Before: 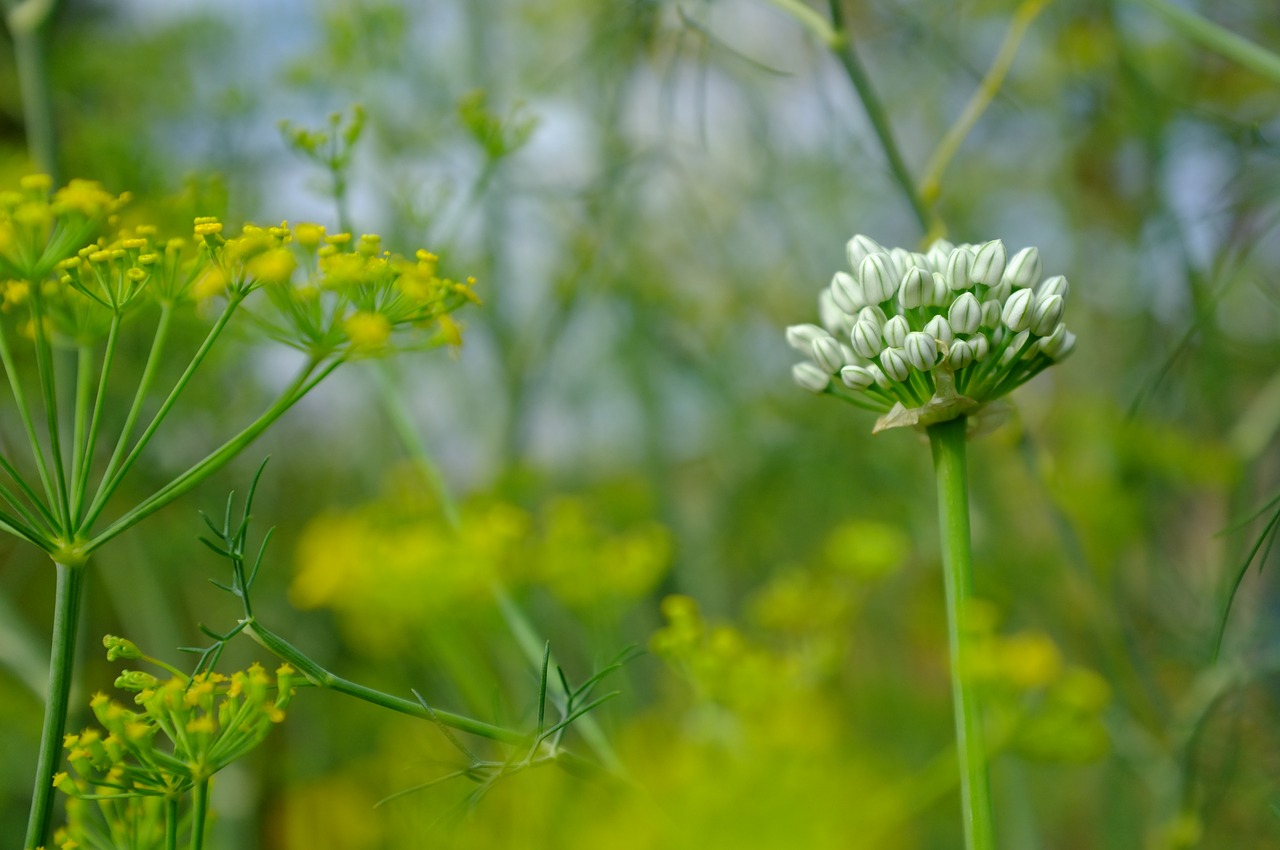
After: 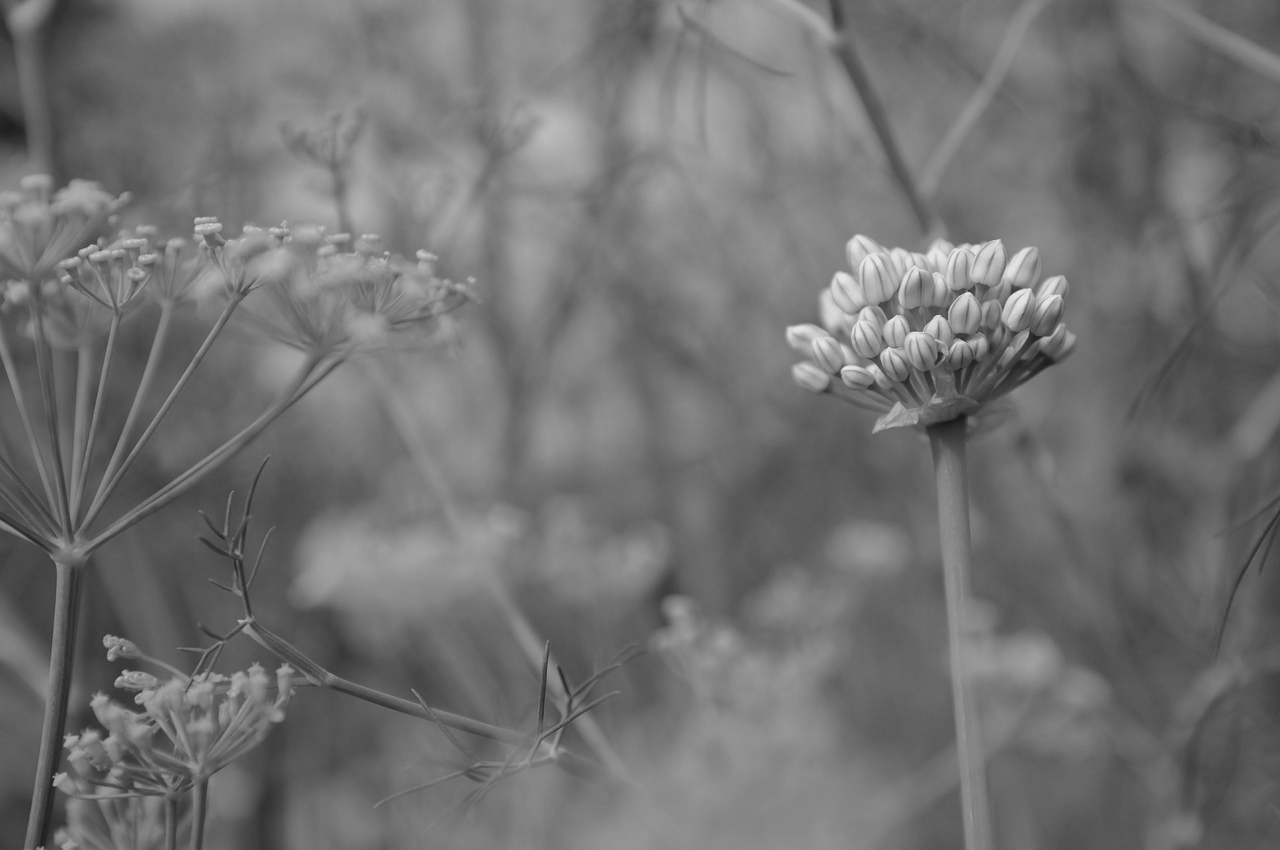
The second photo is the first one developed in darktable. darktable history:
monochrome: a 26.22, b 42.67, size 0.8
